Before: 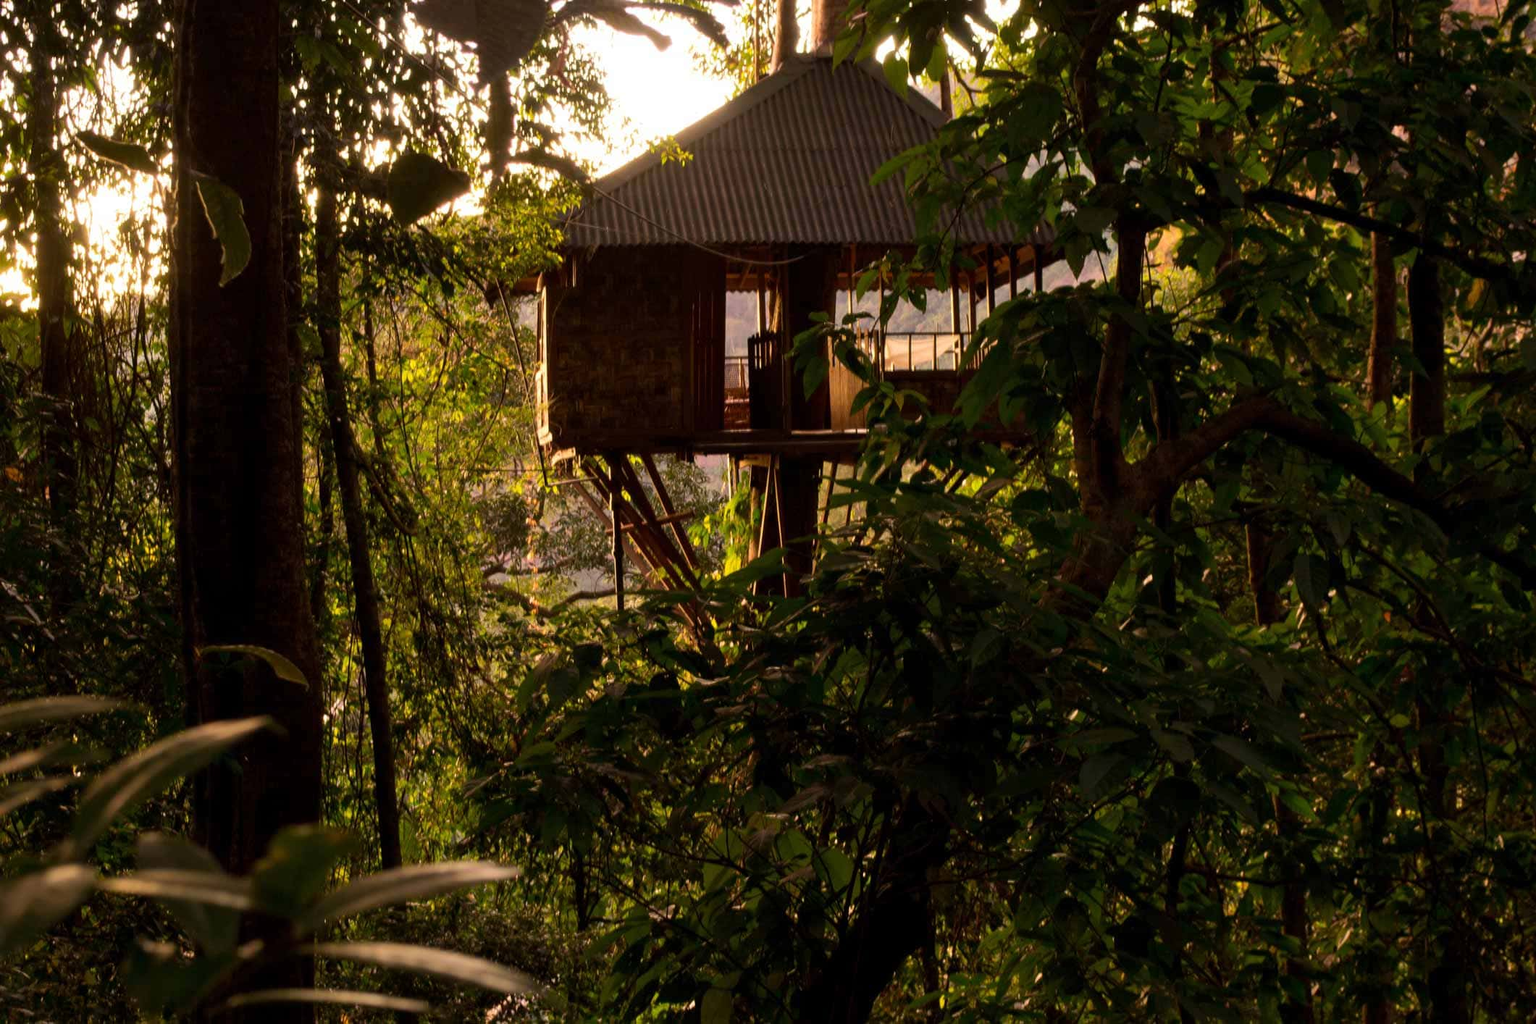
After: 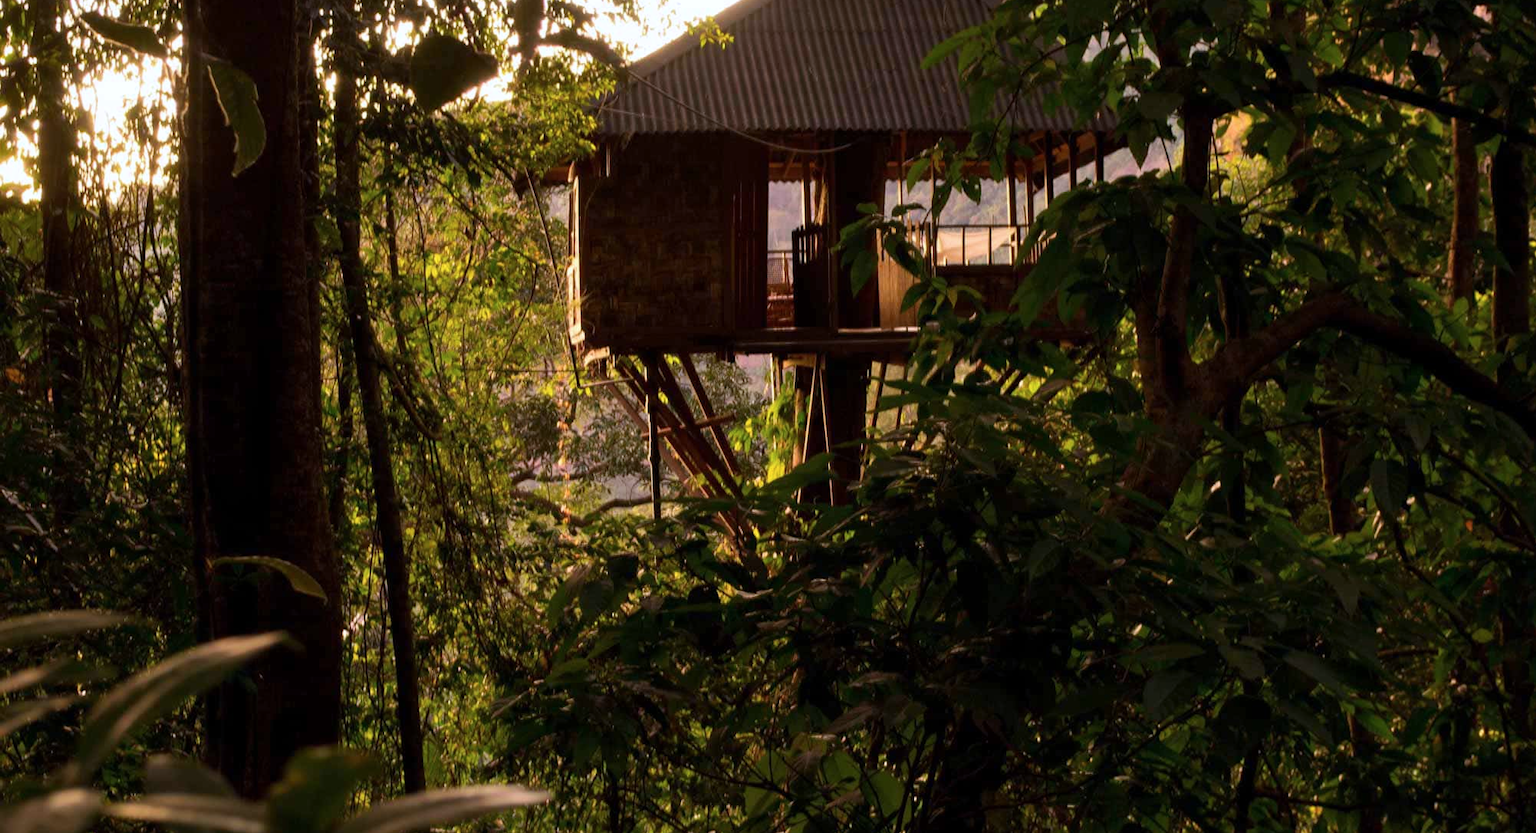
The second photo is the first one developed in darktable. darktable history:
color calibration: gray › normalize channels true, illuminant as shot in camera, x 0.358, y 0.373, temperature 4628.91 K, gamut compression 0.004
crop and rotate: angle 0.032°, top 11.738%, right 5.455%, bottom 11.315%
